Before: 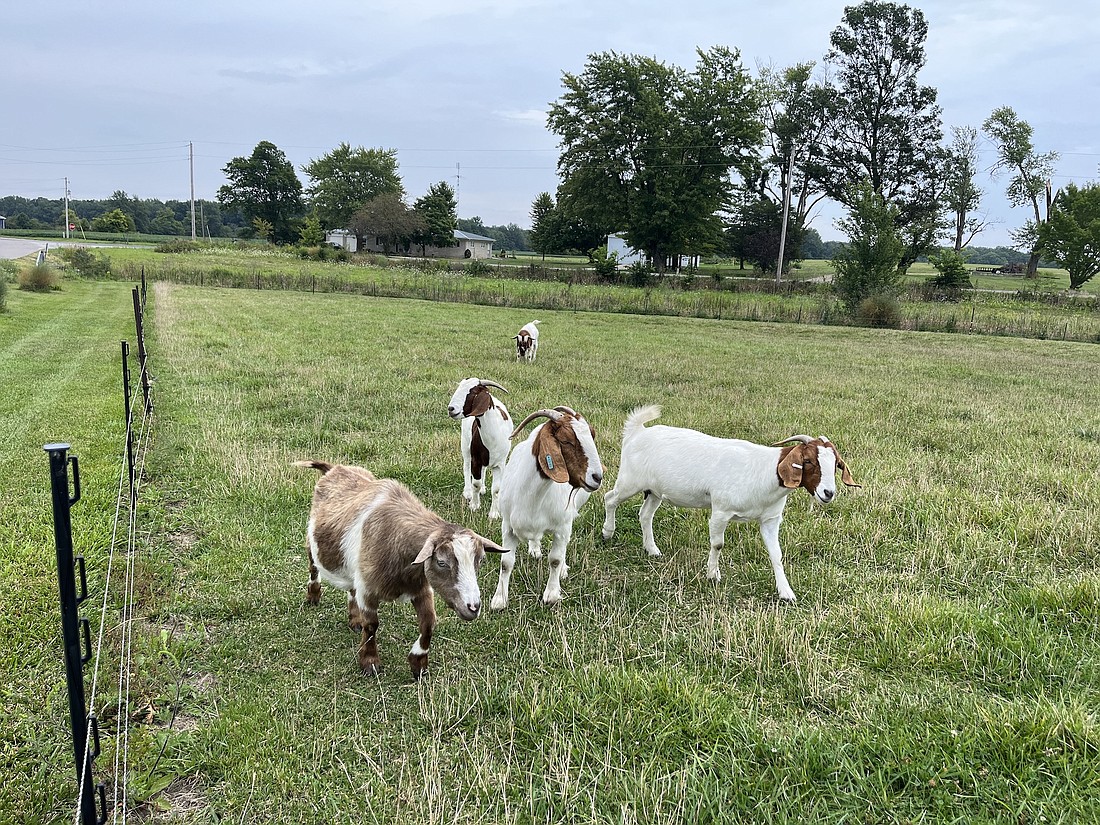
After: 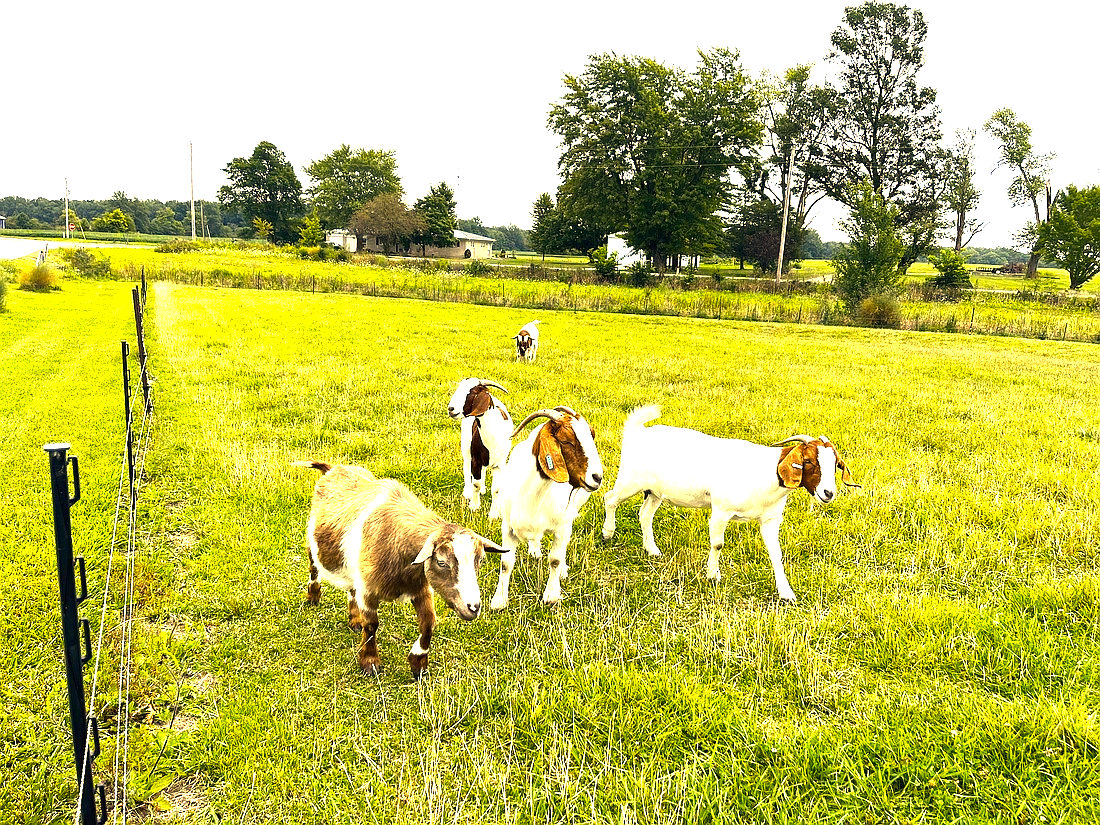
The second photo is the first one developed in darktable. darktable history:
exposure: black level correction 0, exposure 1.1 EV, compensate exposure bias true, compensate highlight preservation false
color balance rgb: linear chroma grading › global chroma 9%, perceptual saturation grading › global saturation 36%, perceptual brilliance grading › global brilliance 15%, perceptual brilliance grading › shadows -35%, global vibrance 15%
white balance: red 1.123, blue 0.83
